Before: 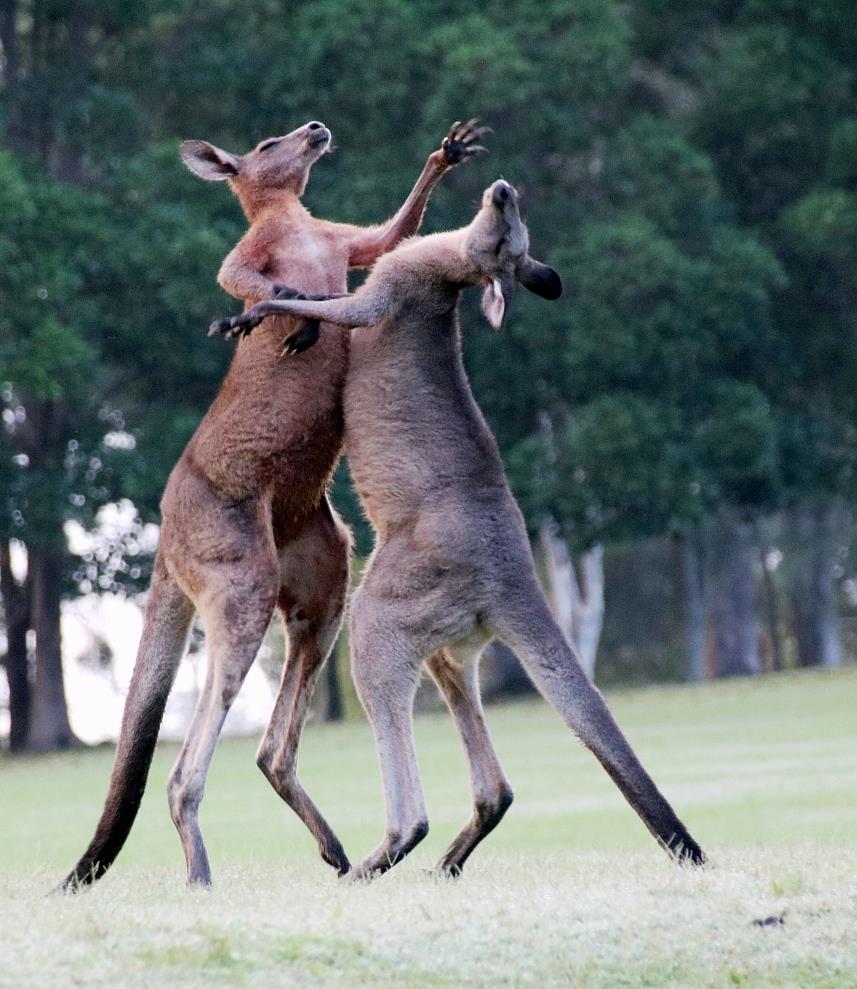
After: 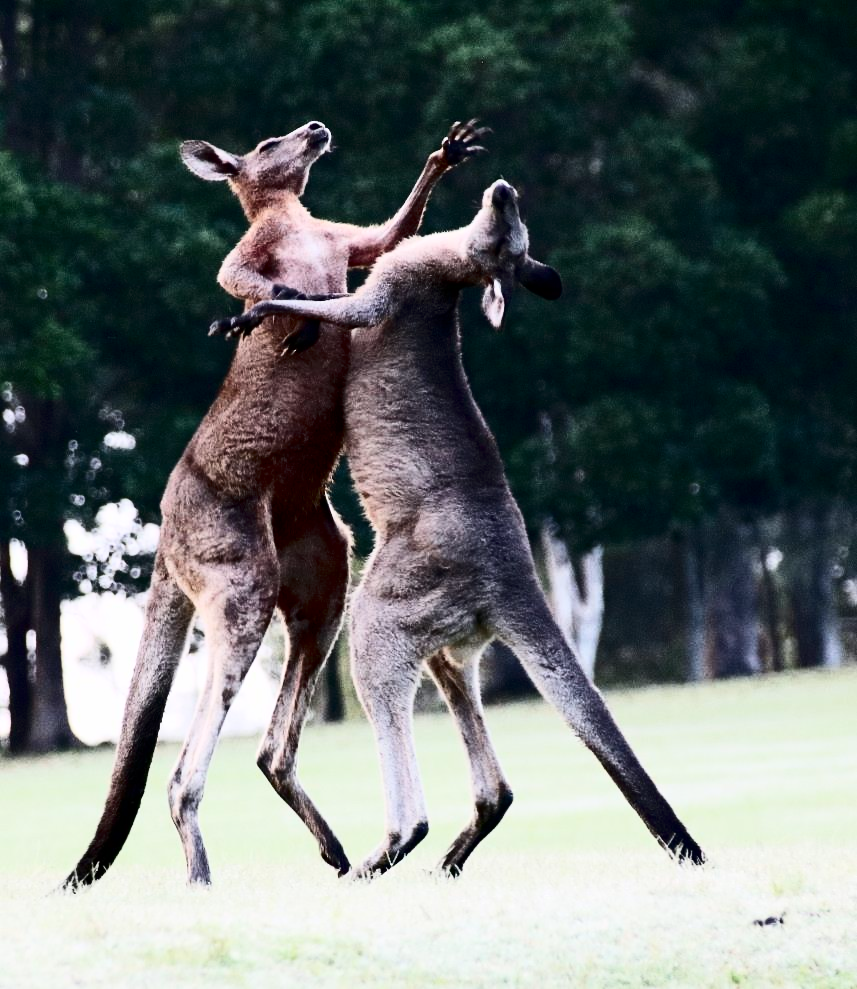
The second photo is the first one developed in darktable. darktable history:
exposure: exposure -0.043 EV, compensate exposure bias true, compensate highlight preservation false
contrast brightness saturation: contrast 0.497, saturation -0.105
